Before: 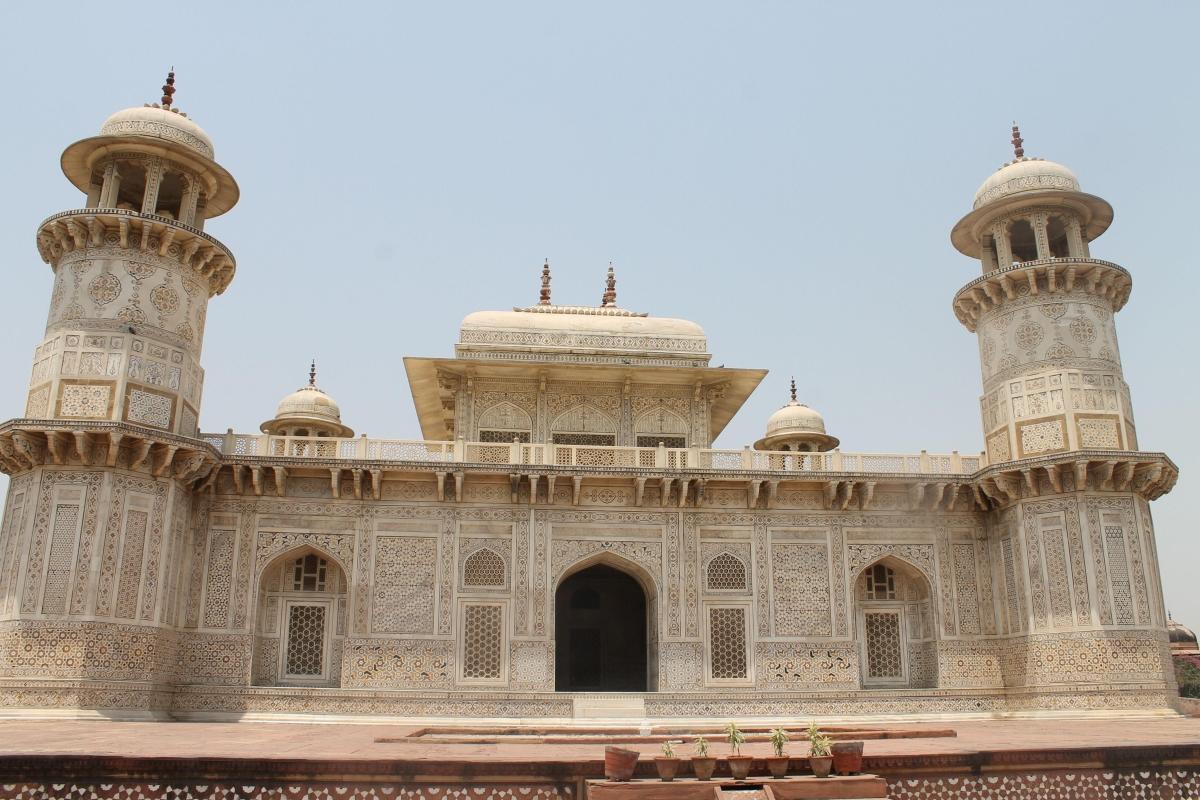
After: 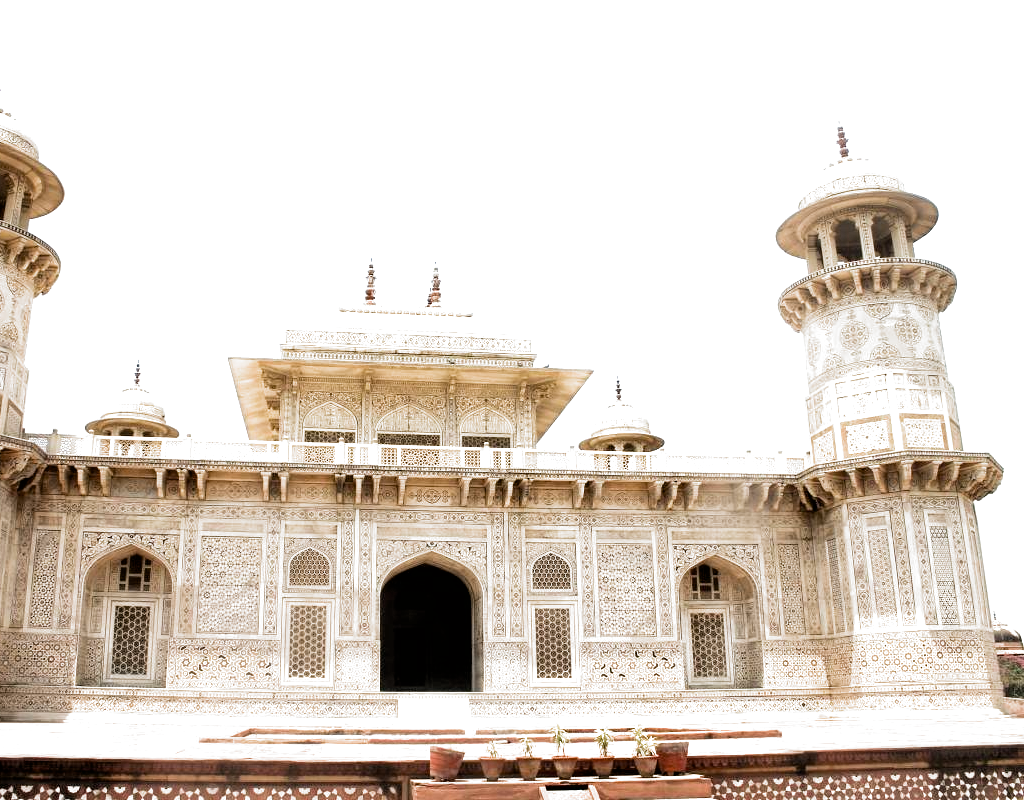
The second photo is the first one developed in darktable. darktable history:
exposure: black level correction 0.008, exposure 0.979 EV, compensate highlight preservation false
filmic rgb: black relative exposure -8.2 EV, white relative exposure 2.2 EV, threshold 3 EV, hardness 7.11, latitude 75%, contrast 1.325, highlights saturation mix -2%, shadows ↔ highlights balance 30%, preserve chrominance RGB euclidean norm, color science v5 (2021), contrast in shadows safe, contrast in highlights safe, enable highlight reconstruction true
crop and rotate: left 14.584%
